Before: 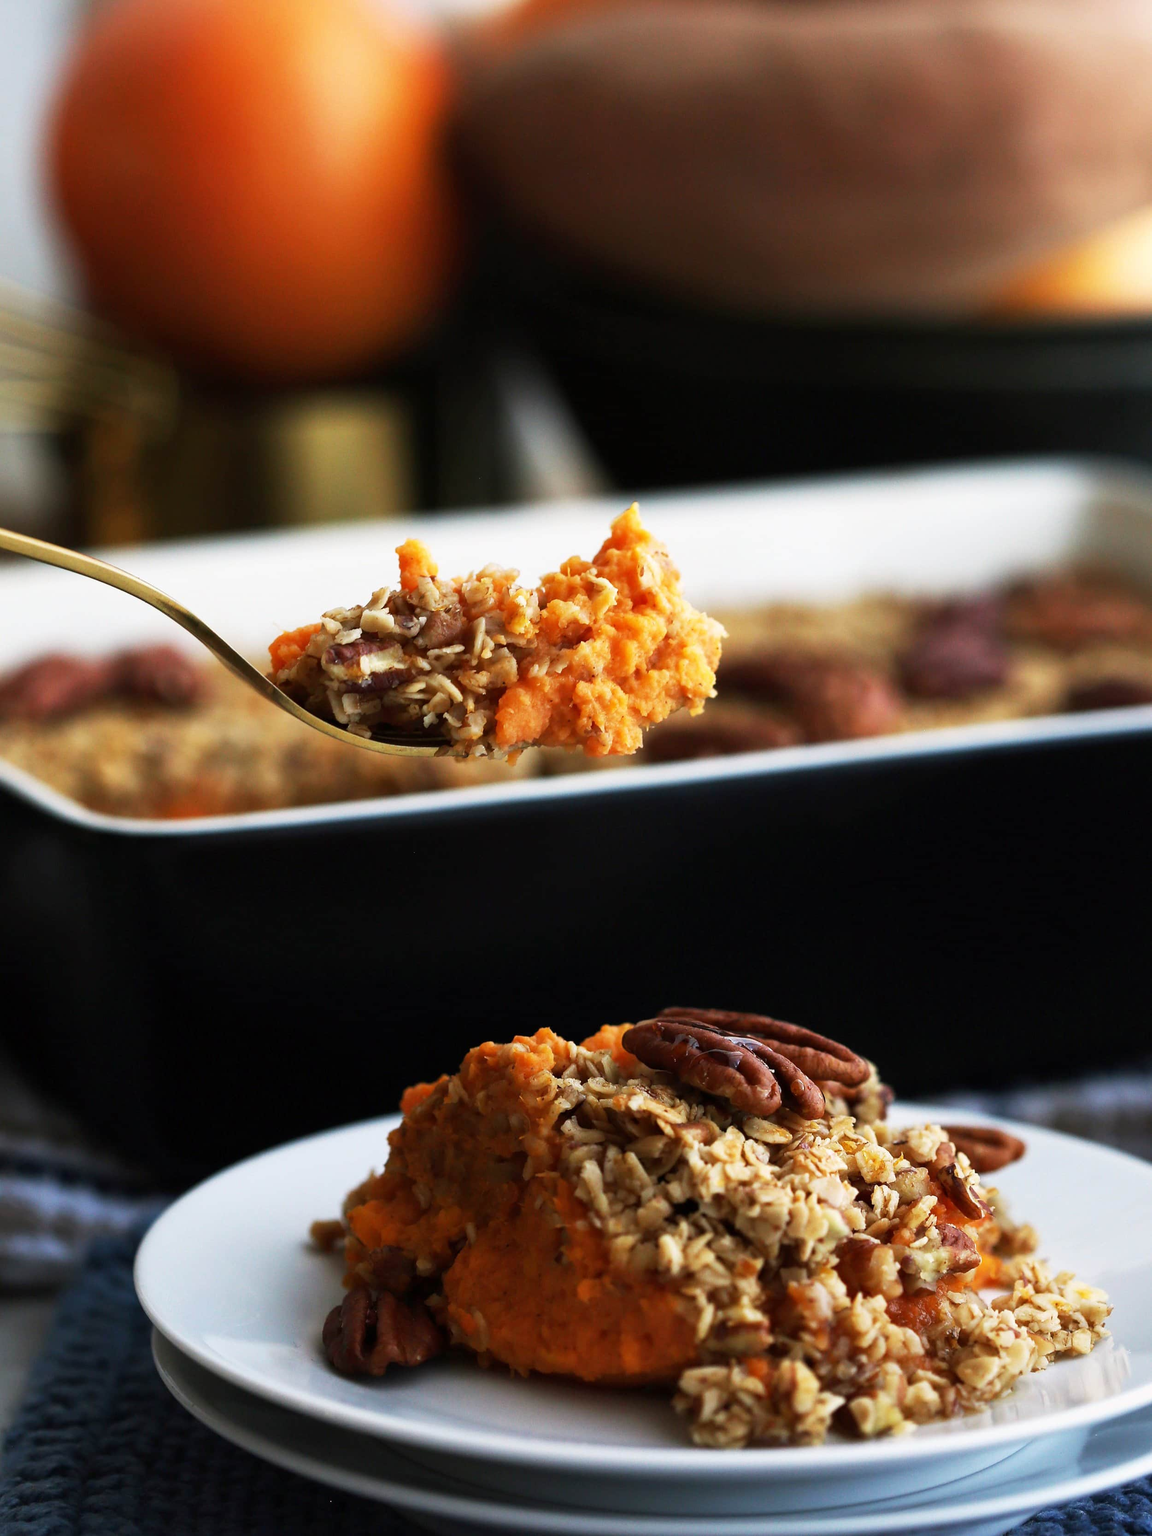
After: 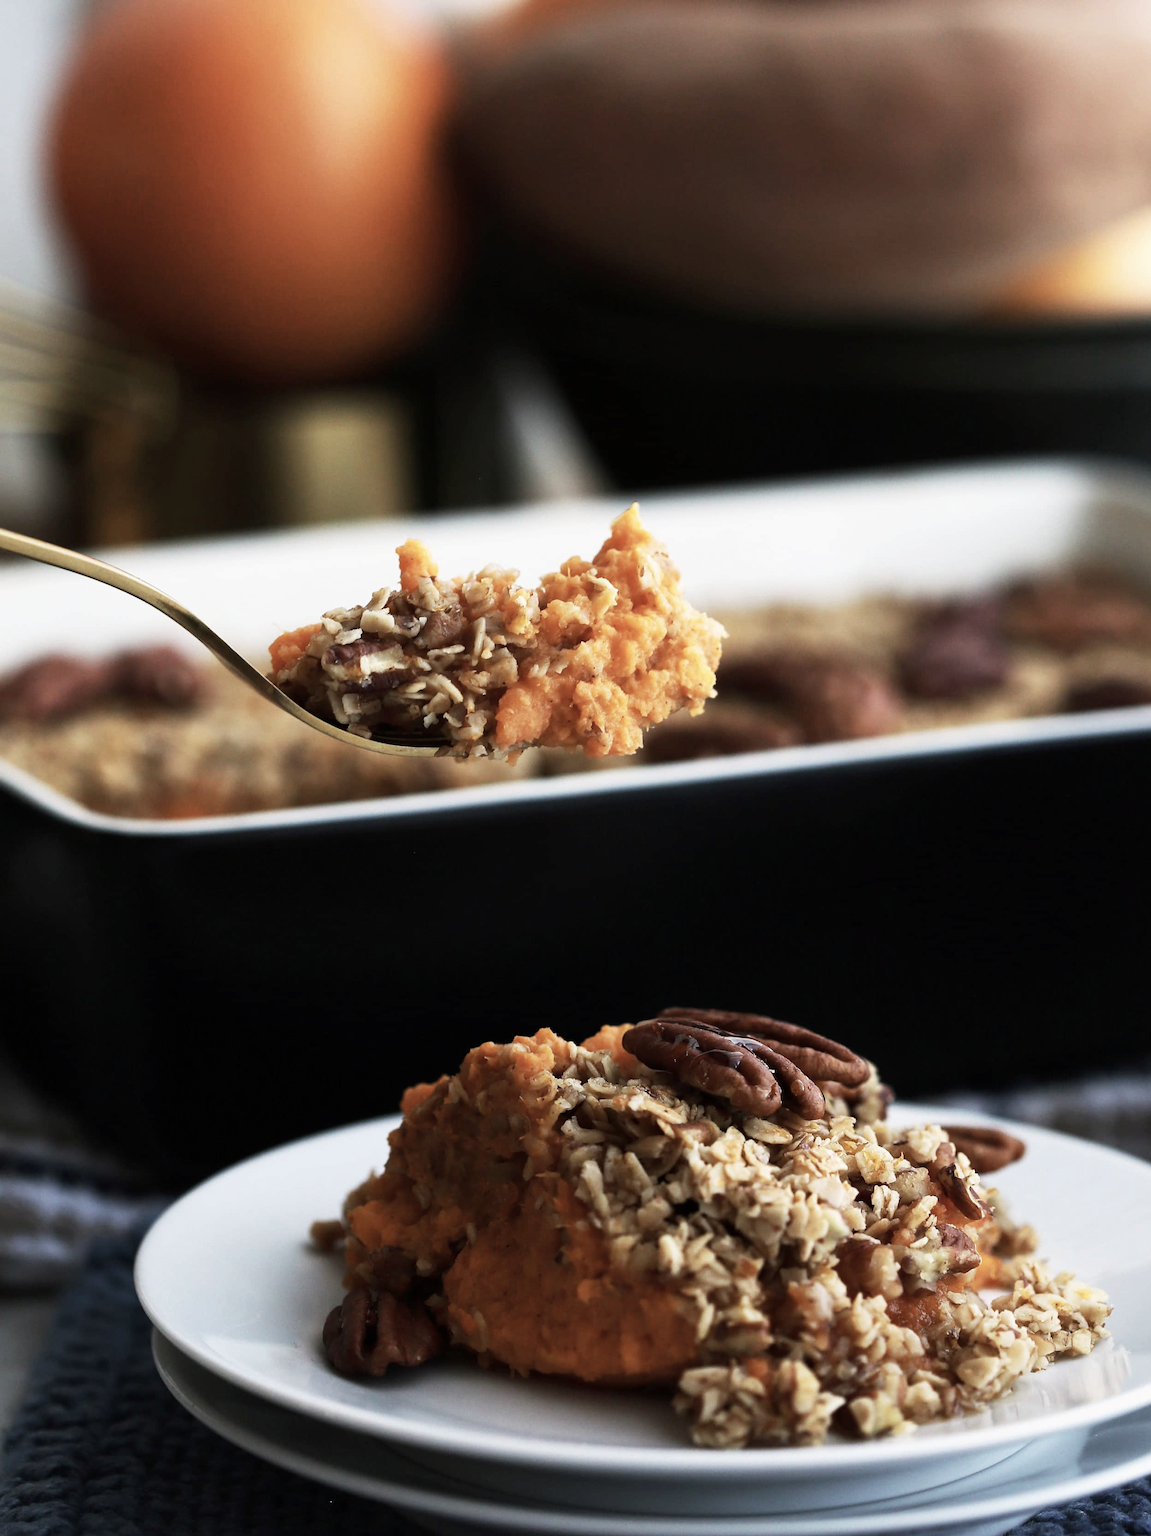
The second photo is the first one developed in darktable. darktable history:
contrast brightness saturation: contrast 0.1, saturation -0.358
